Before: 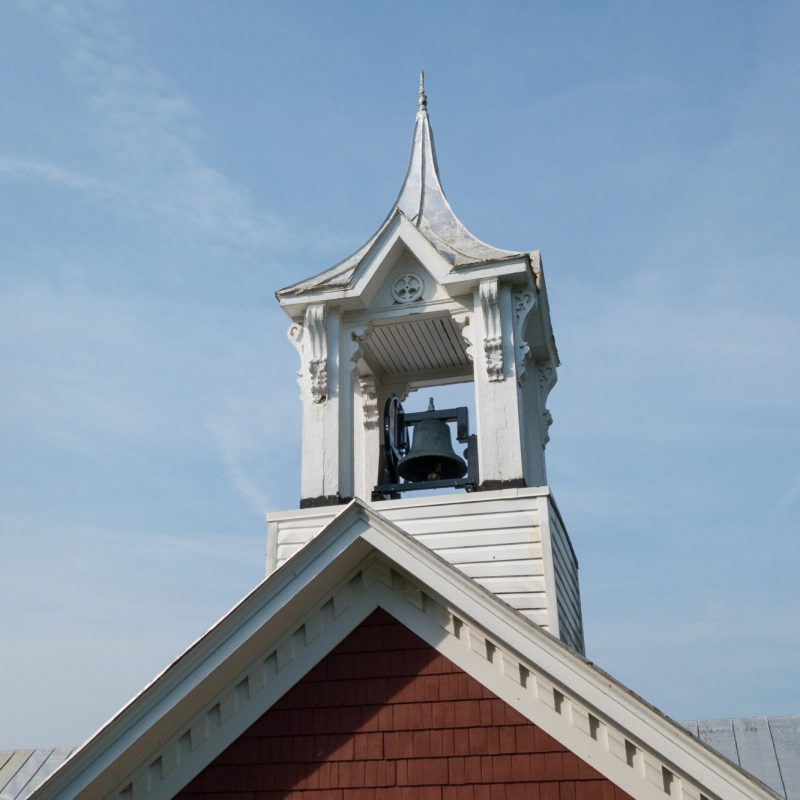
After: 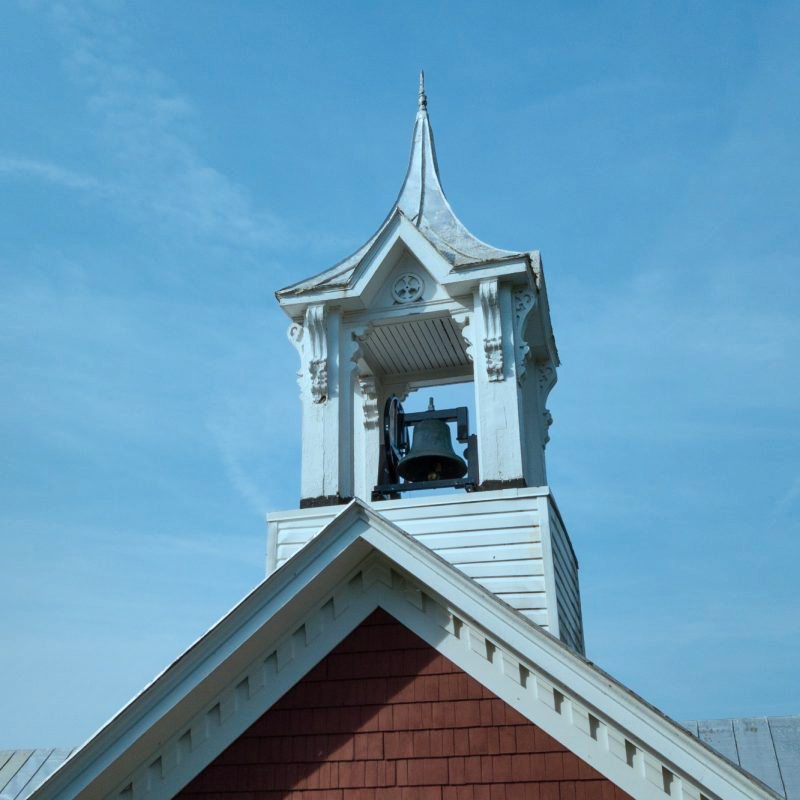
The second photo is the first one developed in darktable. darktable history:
color correction: highlights a* -11.81, highlights b* -15.35
shadows and highlights: shadows color adjustment 98.02%, highlights color adjustment 58.3%, soften with gaussian
